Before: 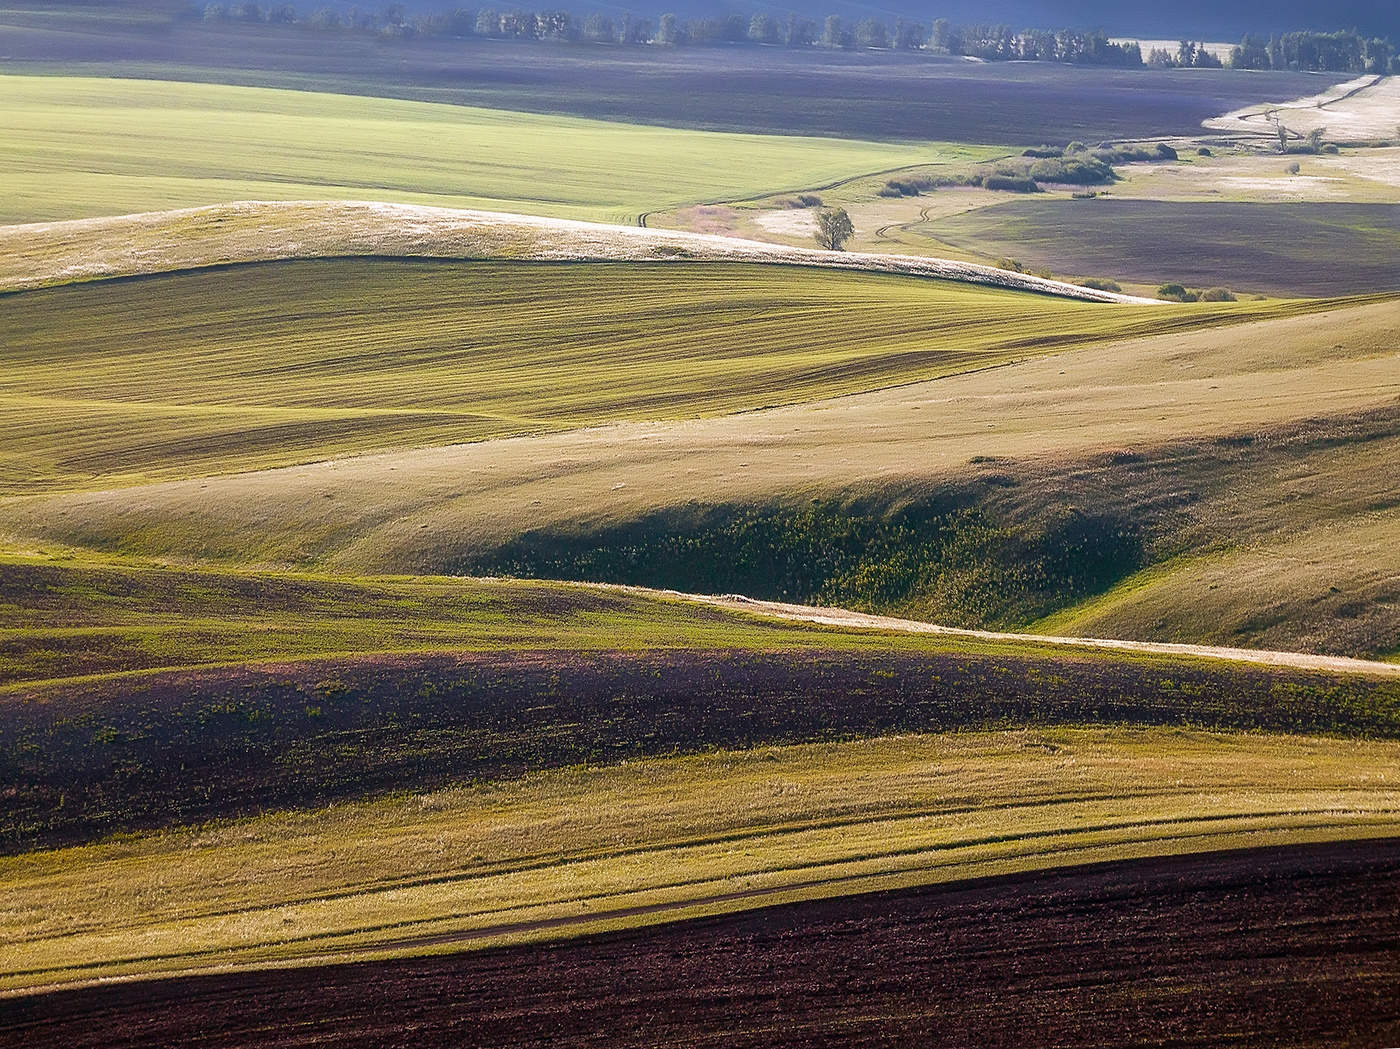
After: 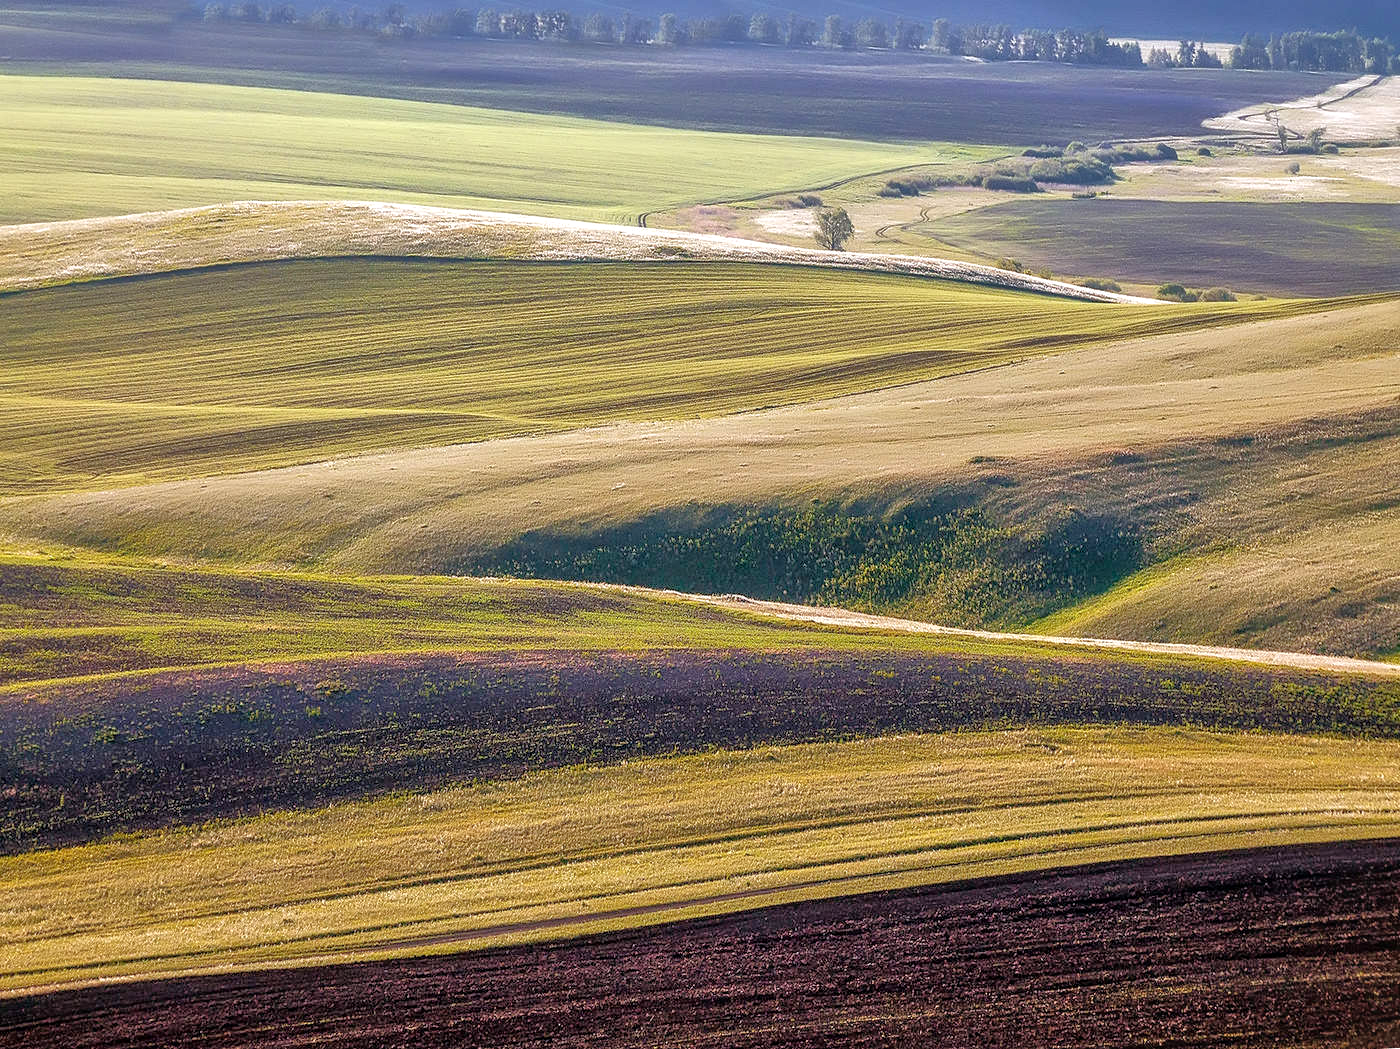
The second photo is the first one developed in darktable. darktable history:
local contrast: on, module defaults
tone equalizer: -7 EV 0.164 EV, -6 EV 0.6 EV, -5 EV 1.17 EV, -4 EV 1.31 EV, -3 EV 1.12 EV, -2 EV 0.6 EV, -1 EV 0.161 EV
